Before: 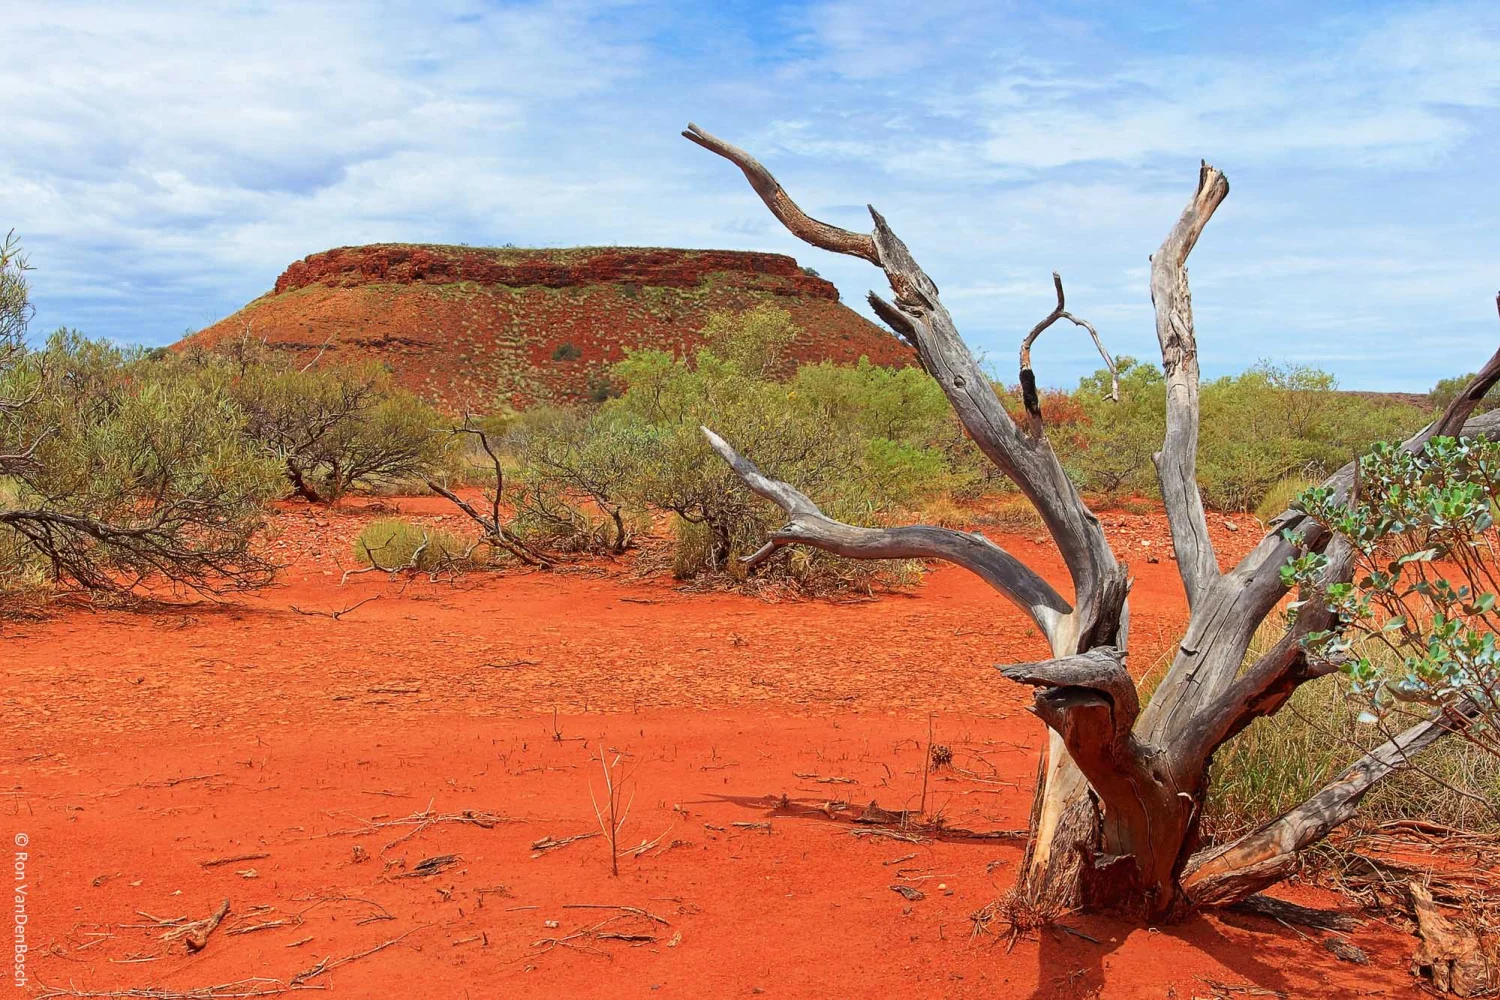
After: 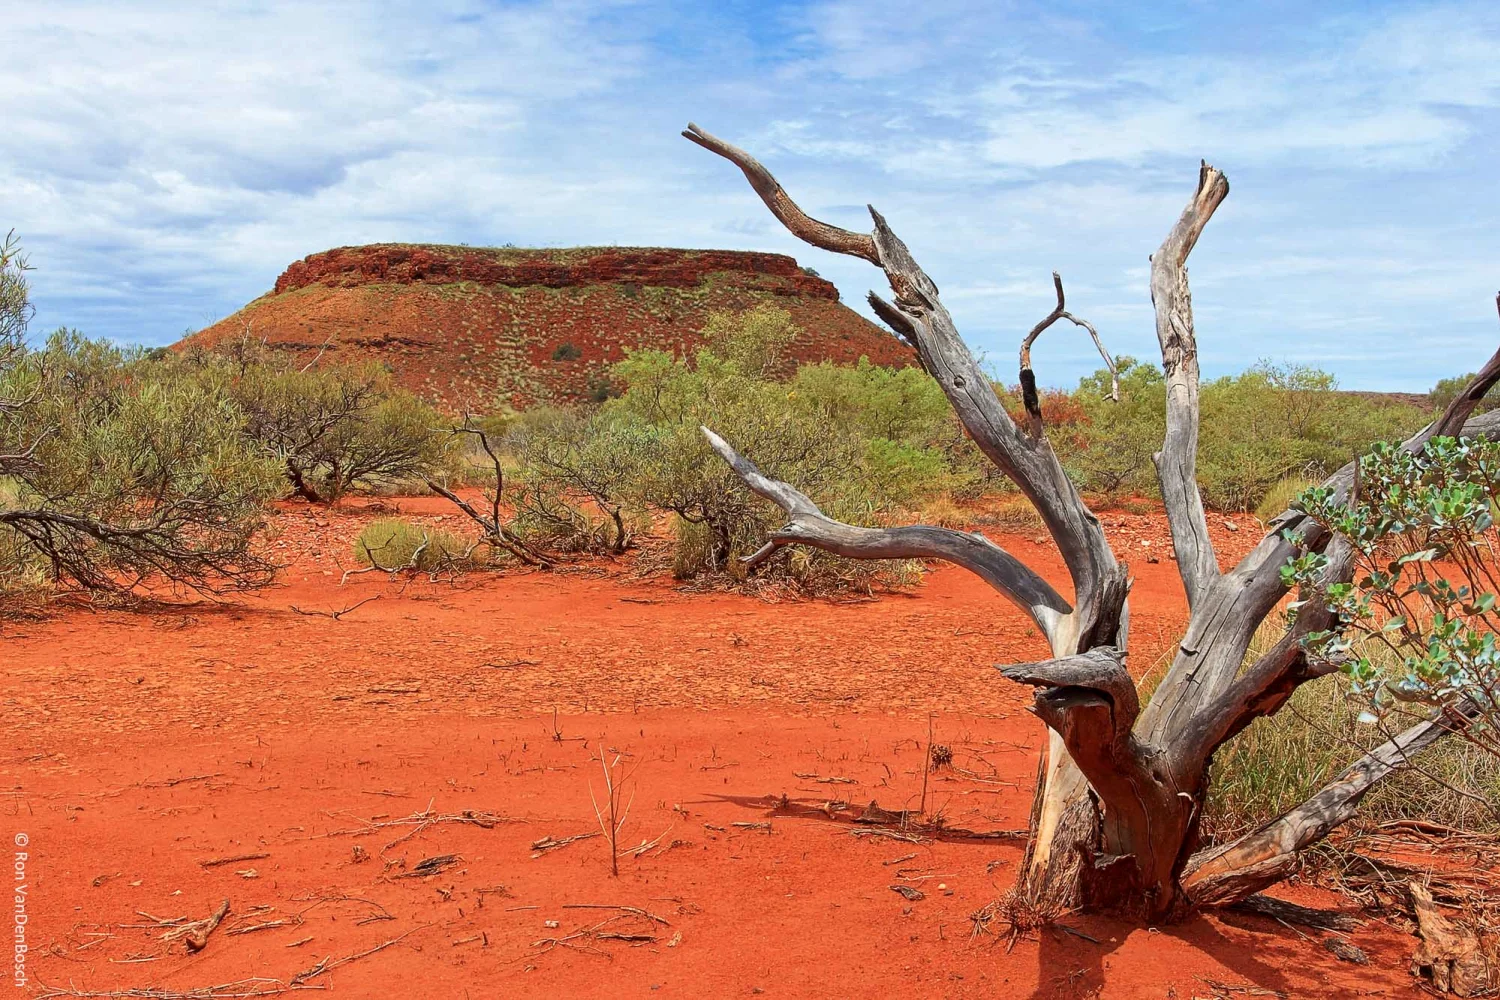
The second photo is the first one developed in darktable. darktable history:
contrast brightness saturation: saturation -0.05
local contrast: mode bilateral grid, contrast 20, coarseness 50, detail 120%, midtone range 0.2
